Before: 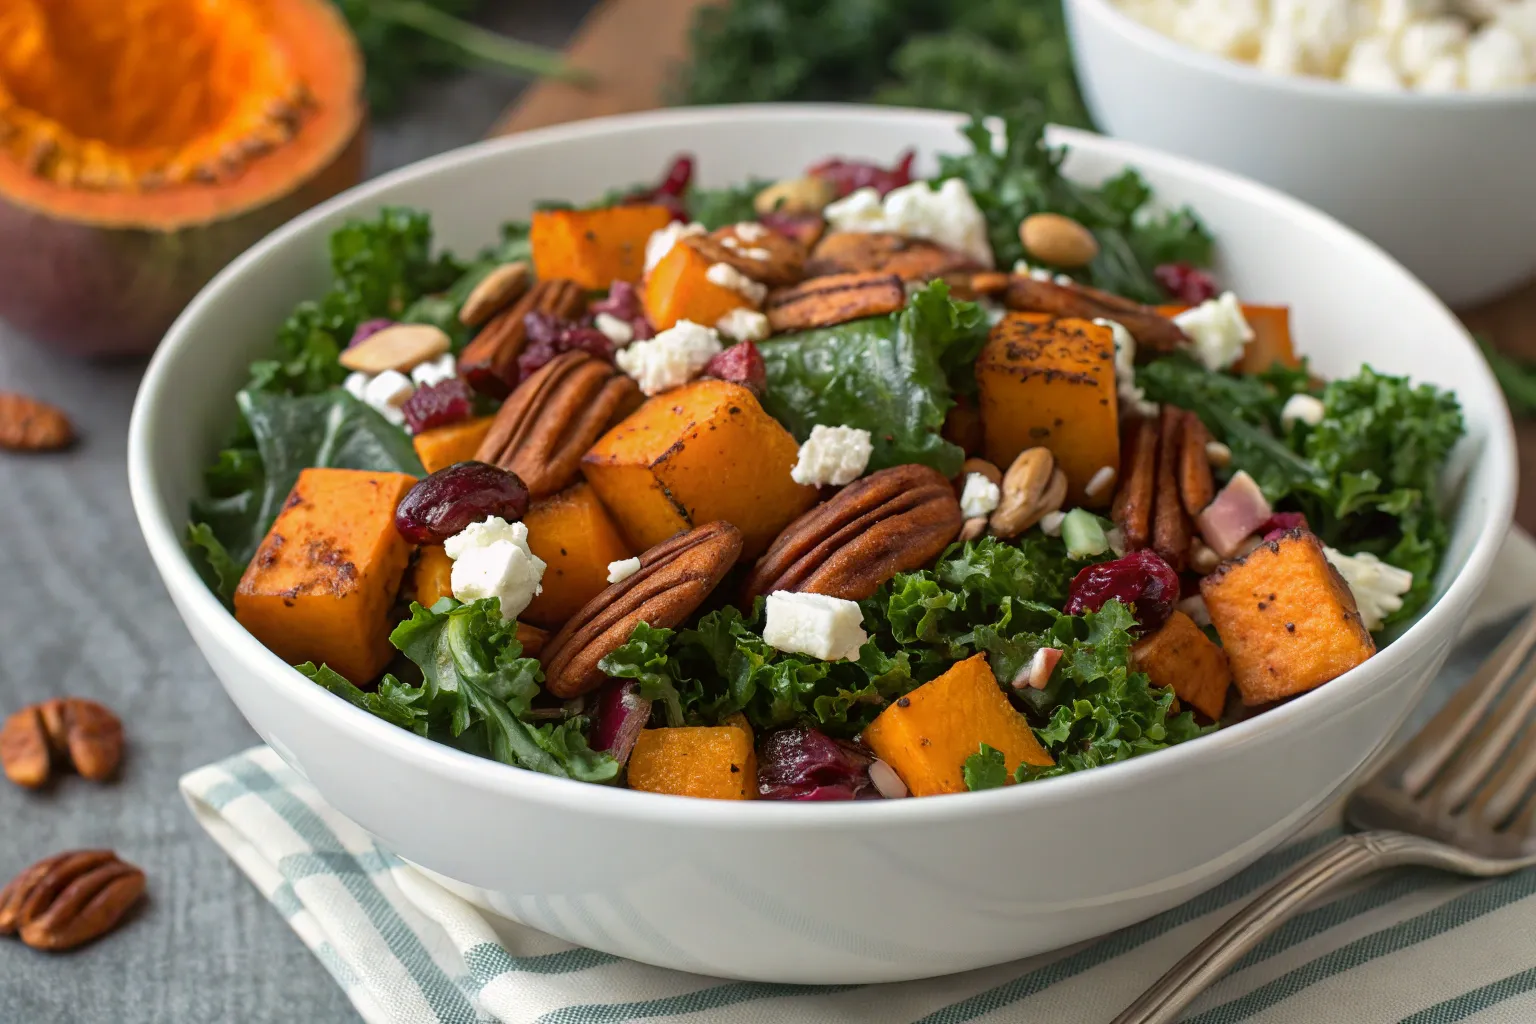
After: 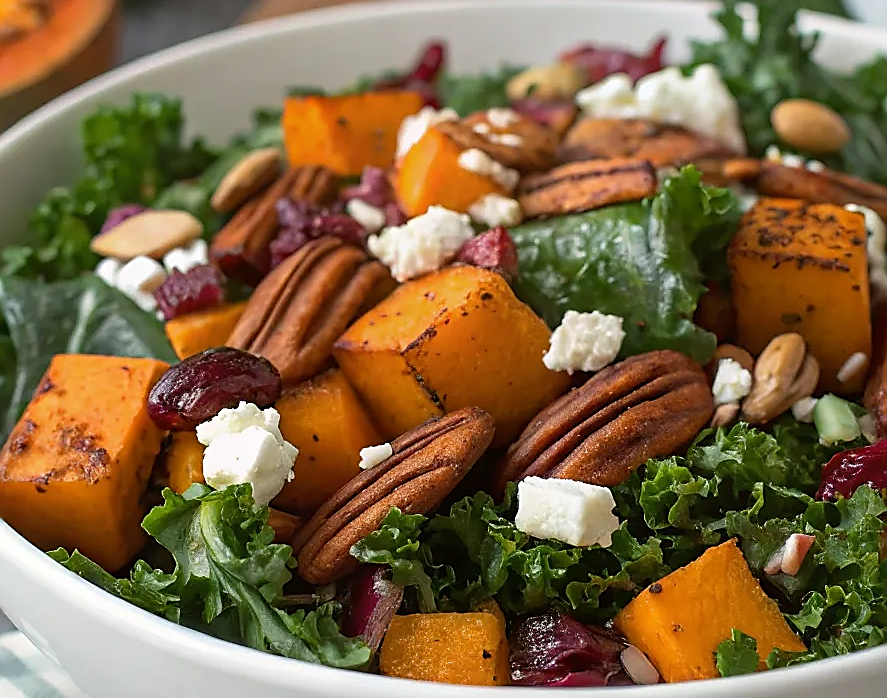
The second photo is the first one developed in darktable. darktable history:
sharpen: radius 1.4, amount 1.25, threshold 0.7
crop: left 16.202%, top 11.208%, right 26.045%, bottom 20.557%
